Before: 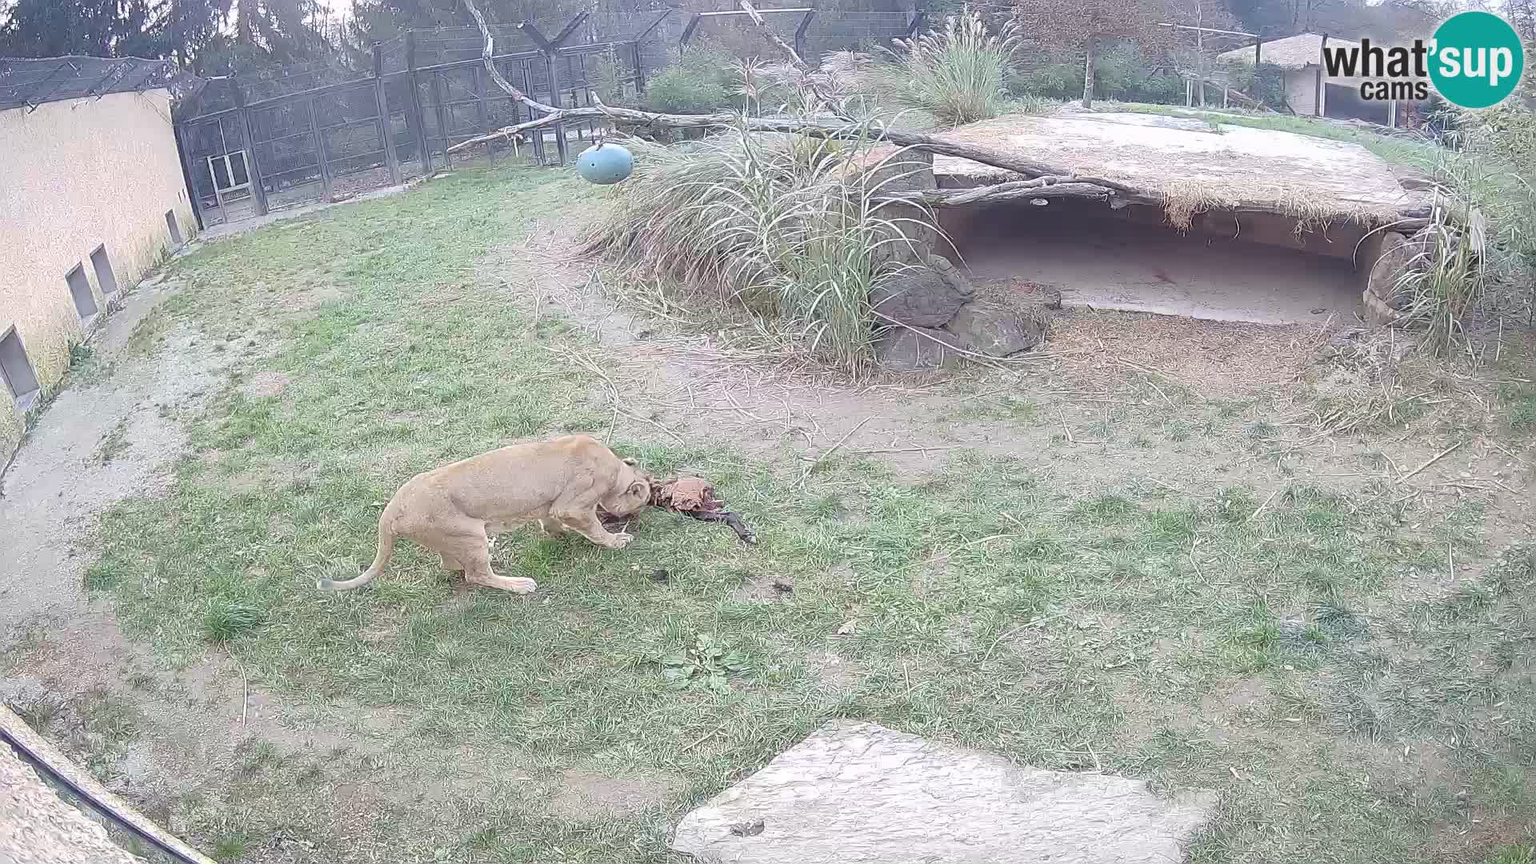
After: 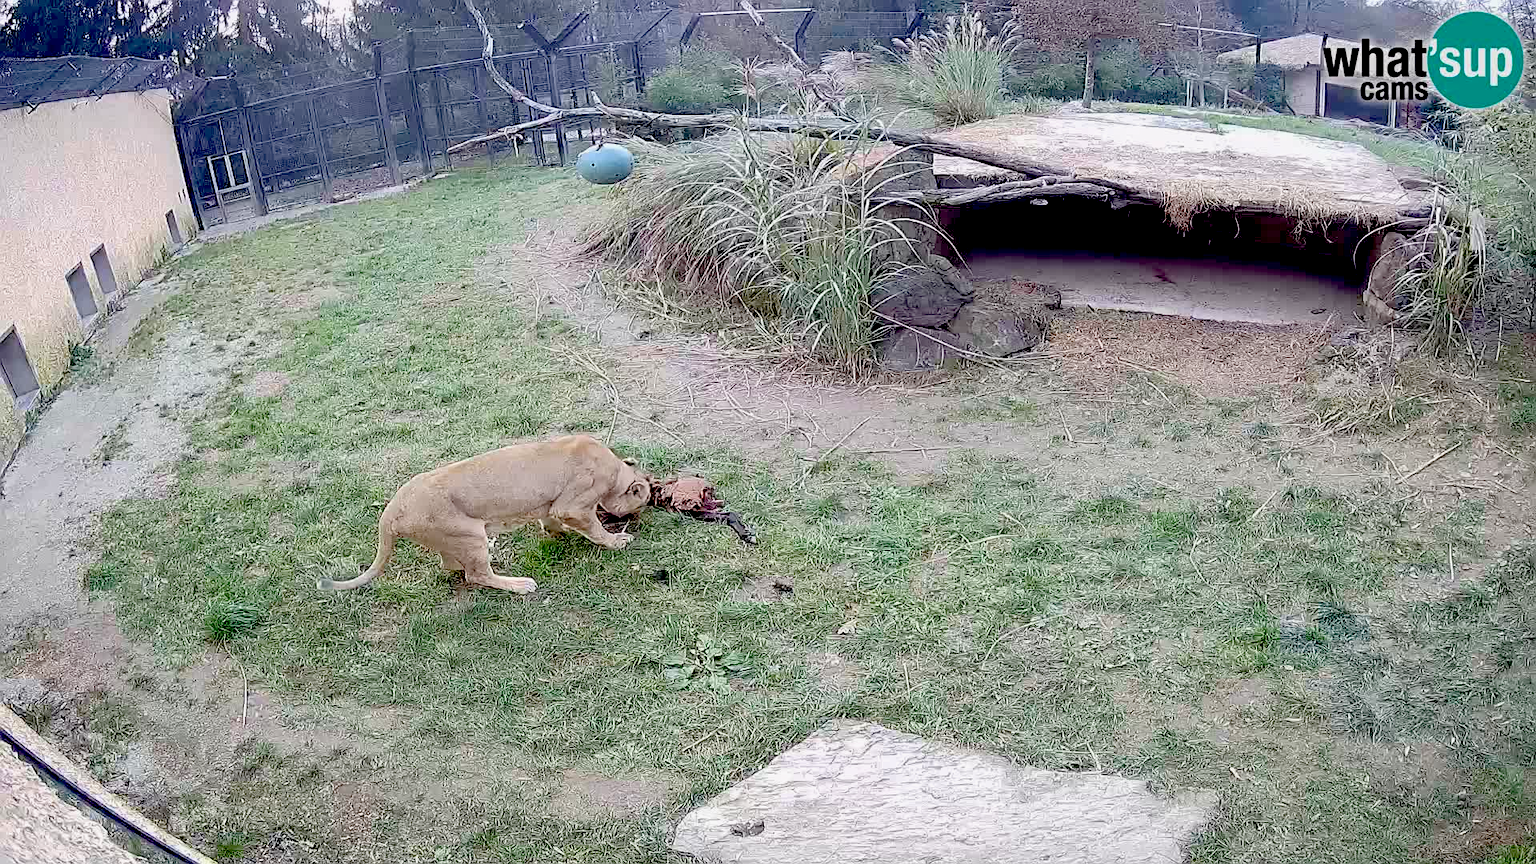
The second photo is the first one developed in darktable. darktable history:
exposure: black level correction 0.1, exposure -0.087 EV, compensate highlight preservation false
